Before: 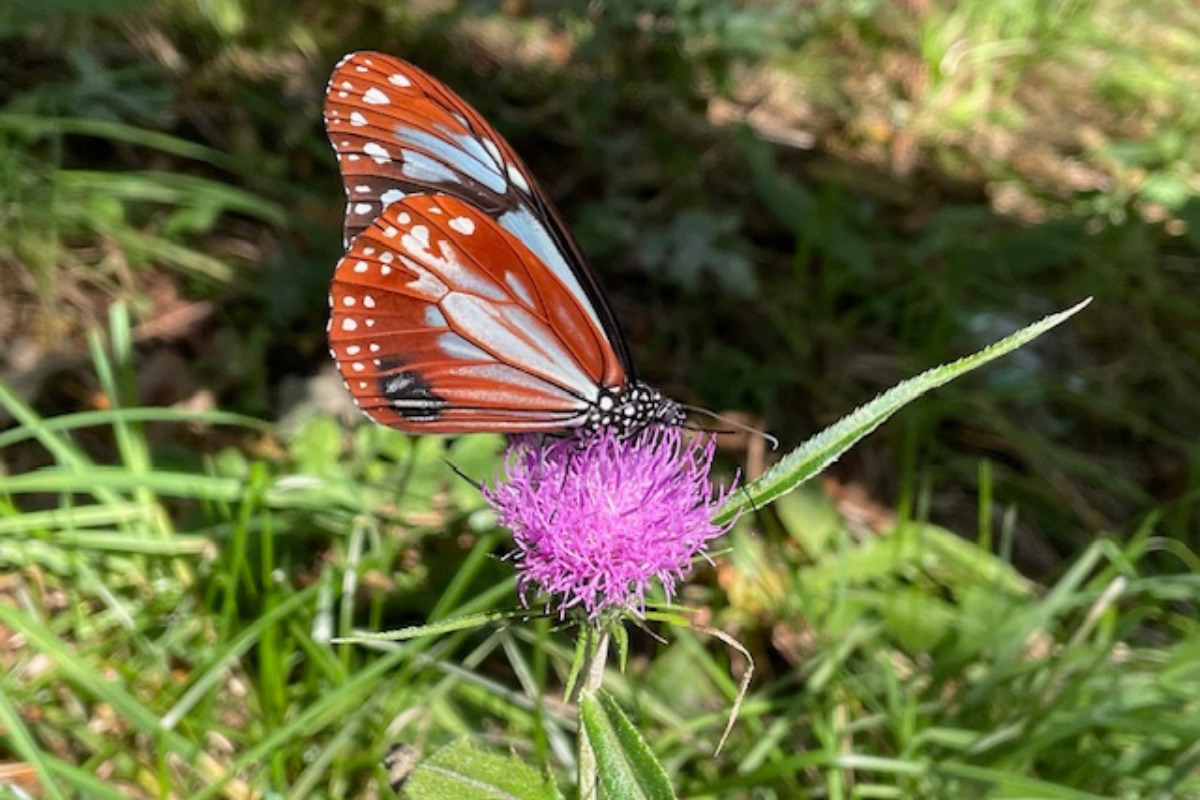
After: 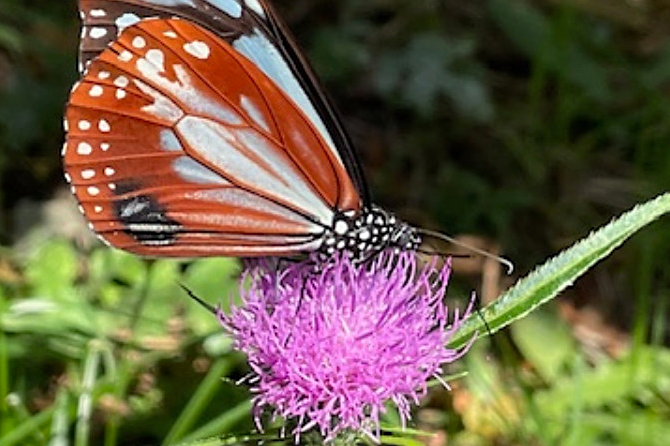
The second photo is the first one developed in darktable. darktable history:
crop and rotate: left 22.13%, top 22.054%, right 22.026%, bottom 22.102%
sharpen: on, module defaults
color correction: highlights a* -2.68, highlights b* 2.57
